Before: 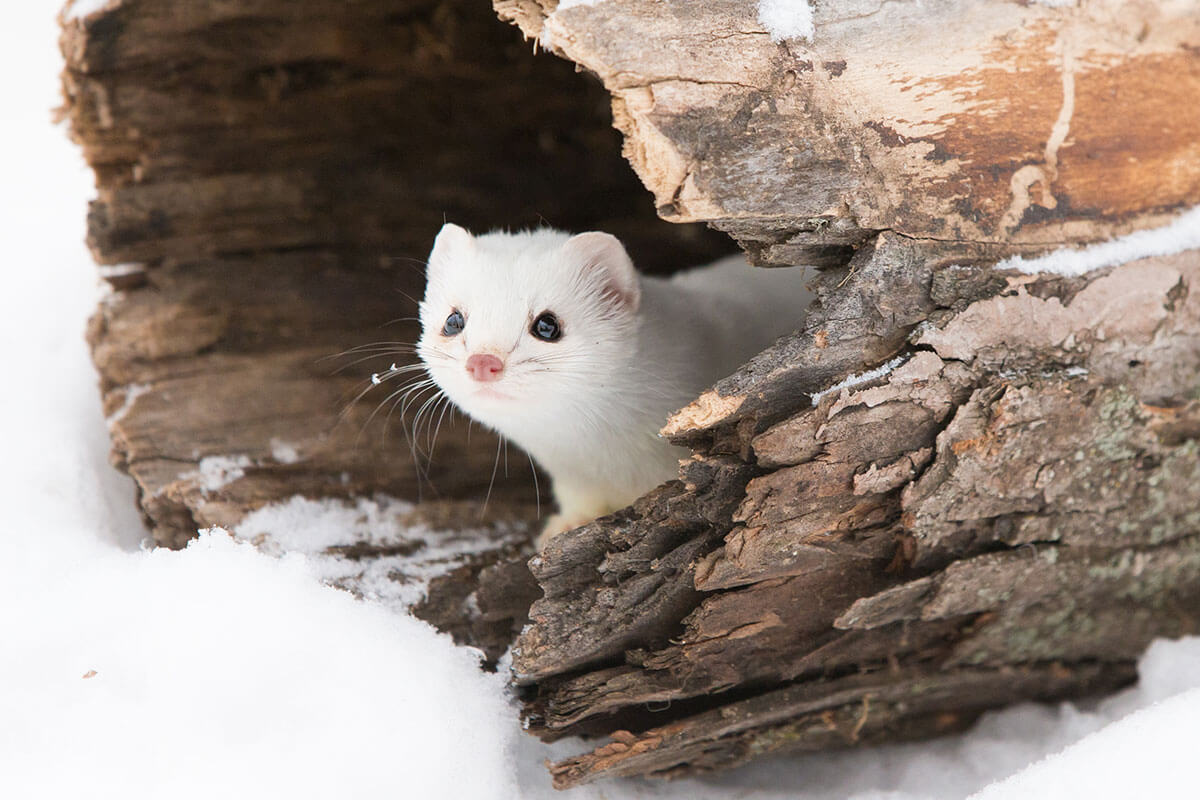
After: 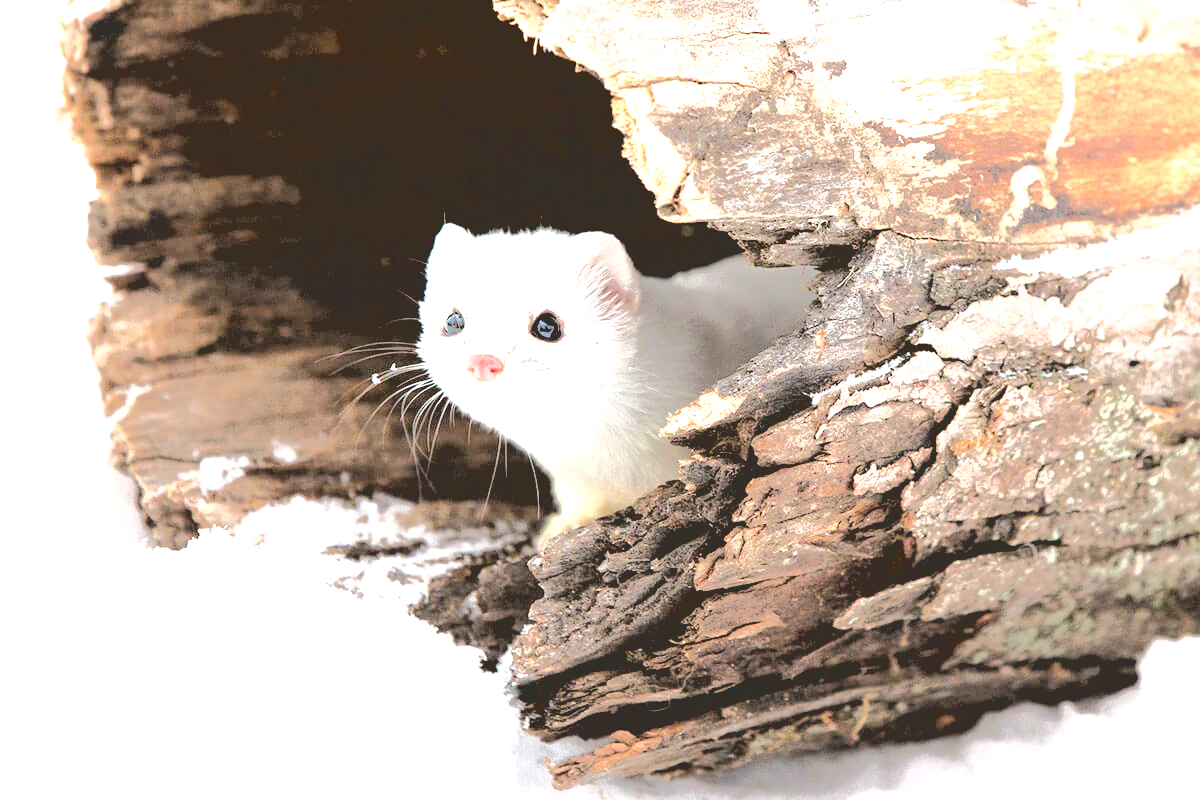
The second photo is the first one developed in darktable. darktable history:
exposure: black level correction 0, exposure 1.1 EV, compensate exposure bias true, compensate highlight preservation false
base curve: curves: ch0 [(0.065, 0.026) (0.236, 0.358) (0.53, 0.546) (0.777, 0.841) (0.924, 0.992)], preserve colors average RGB
